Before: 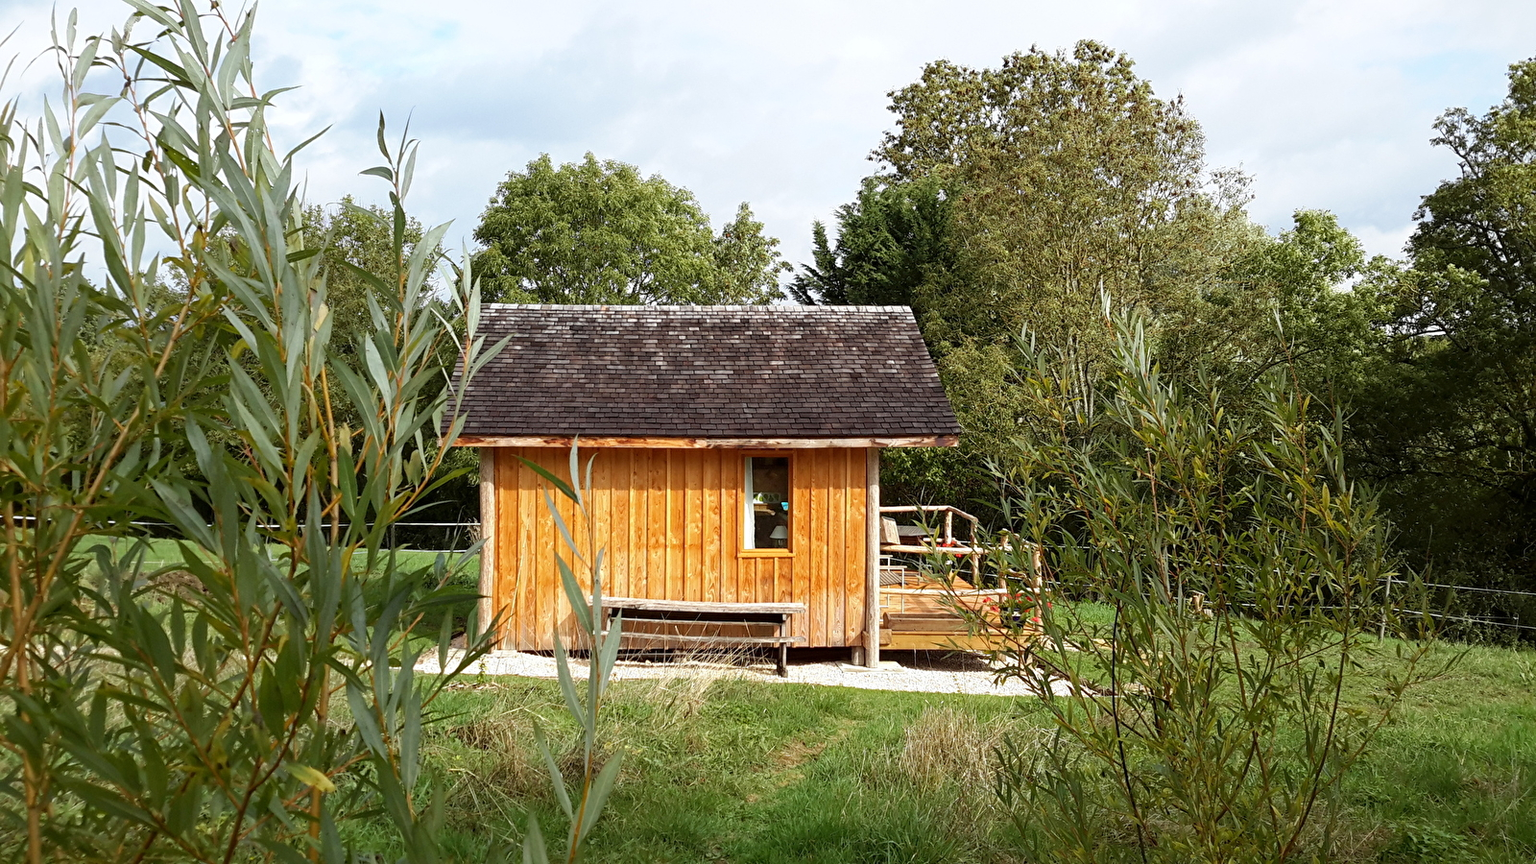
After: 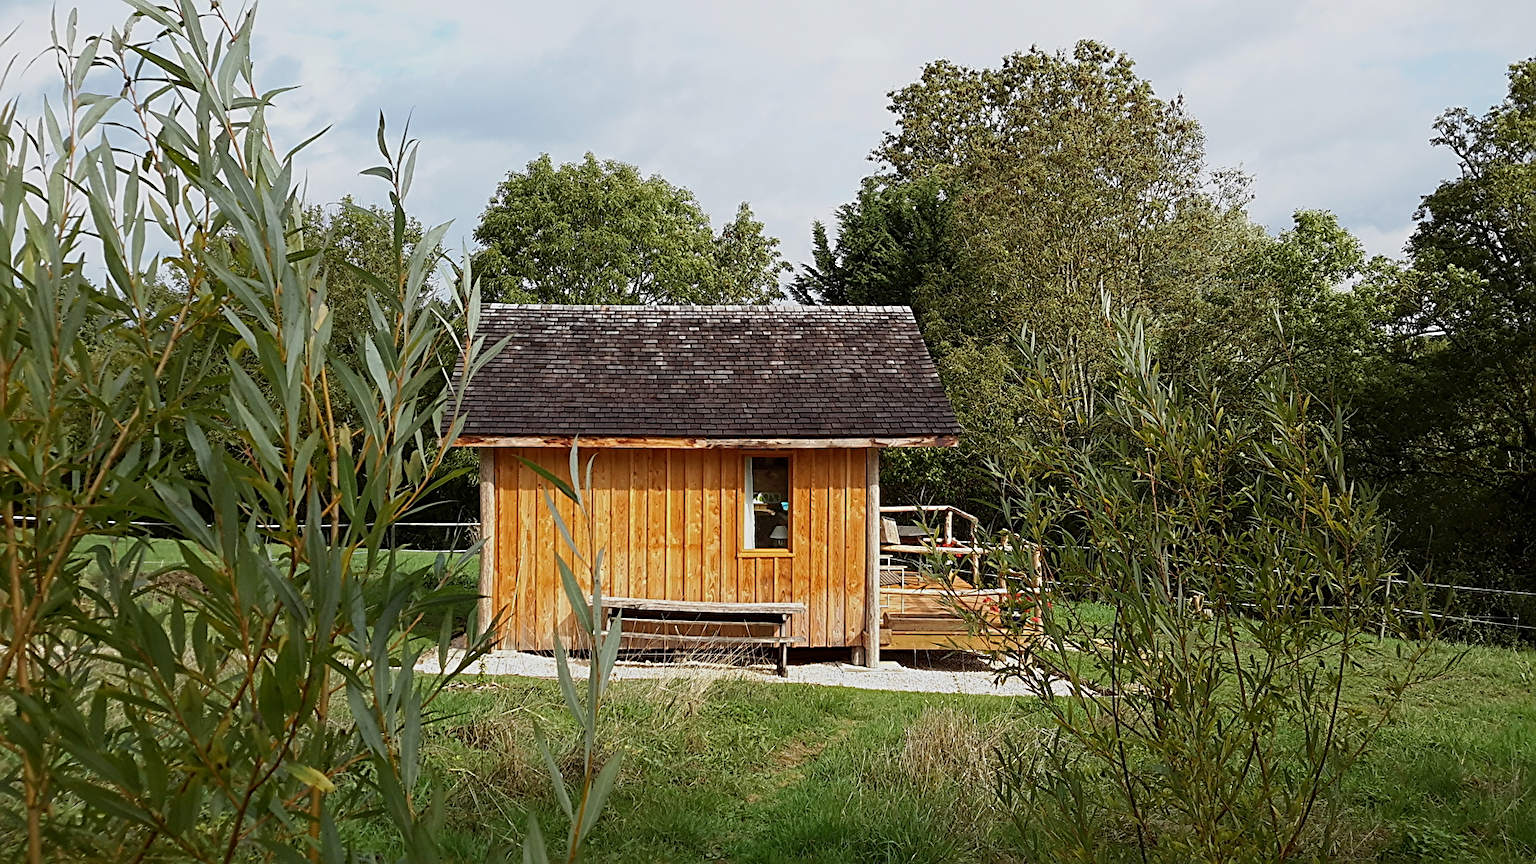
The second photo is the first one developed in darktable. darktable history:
exposure: exposure -0.43 EV, compensate highlight preservation false
sharpen: on, module defaults
